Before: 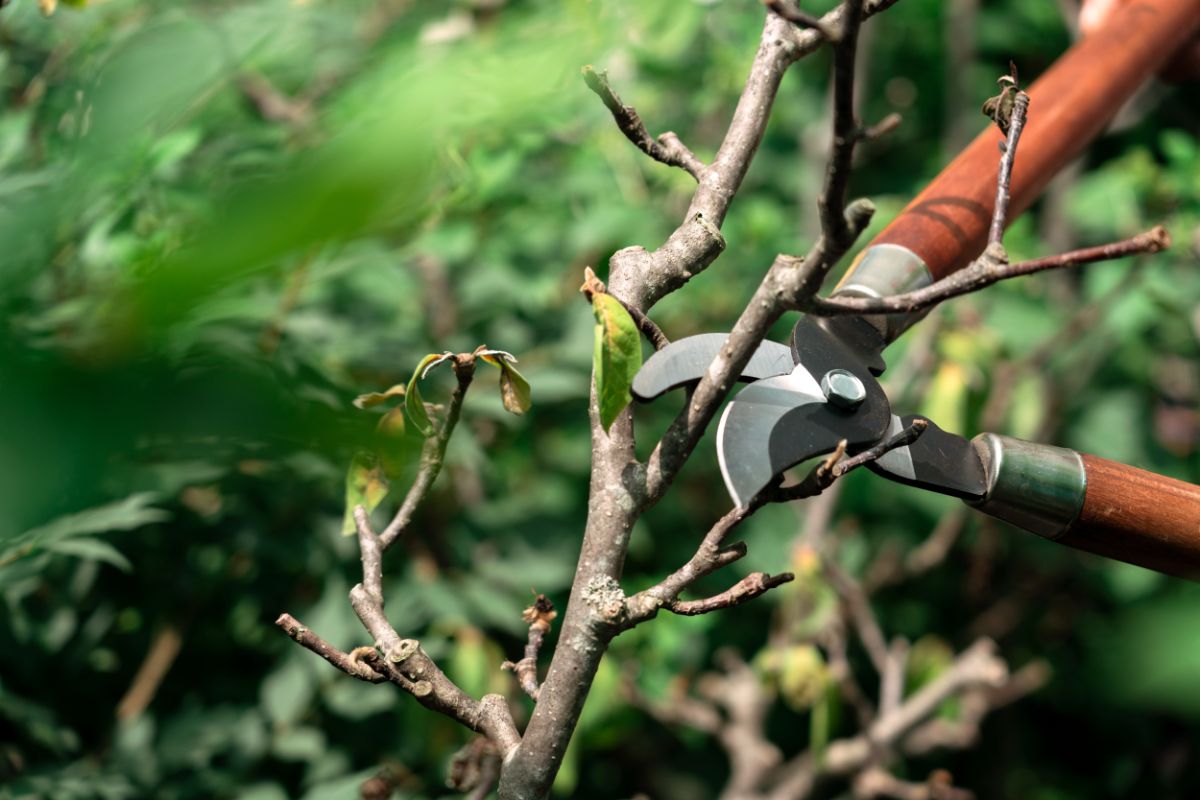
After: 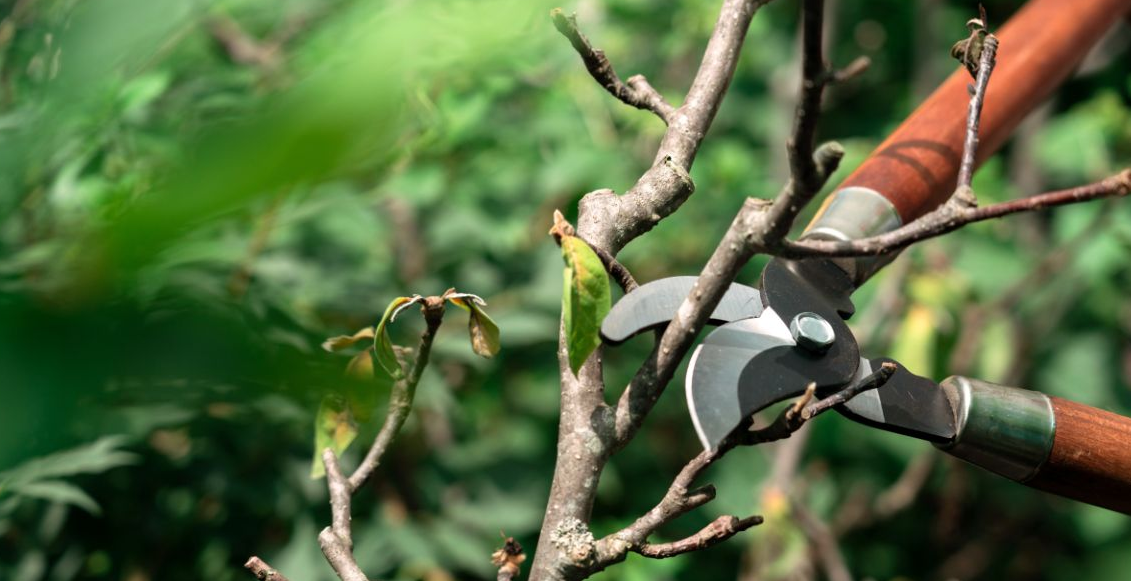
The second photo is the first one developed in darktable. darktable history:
crop: left 2.584%, top 7.15%, right 3.091%, bottom 20.166%
